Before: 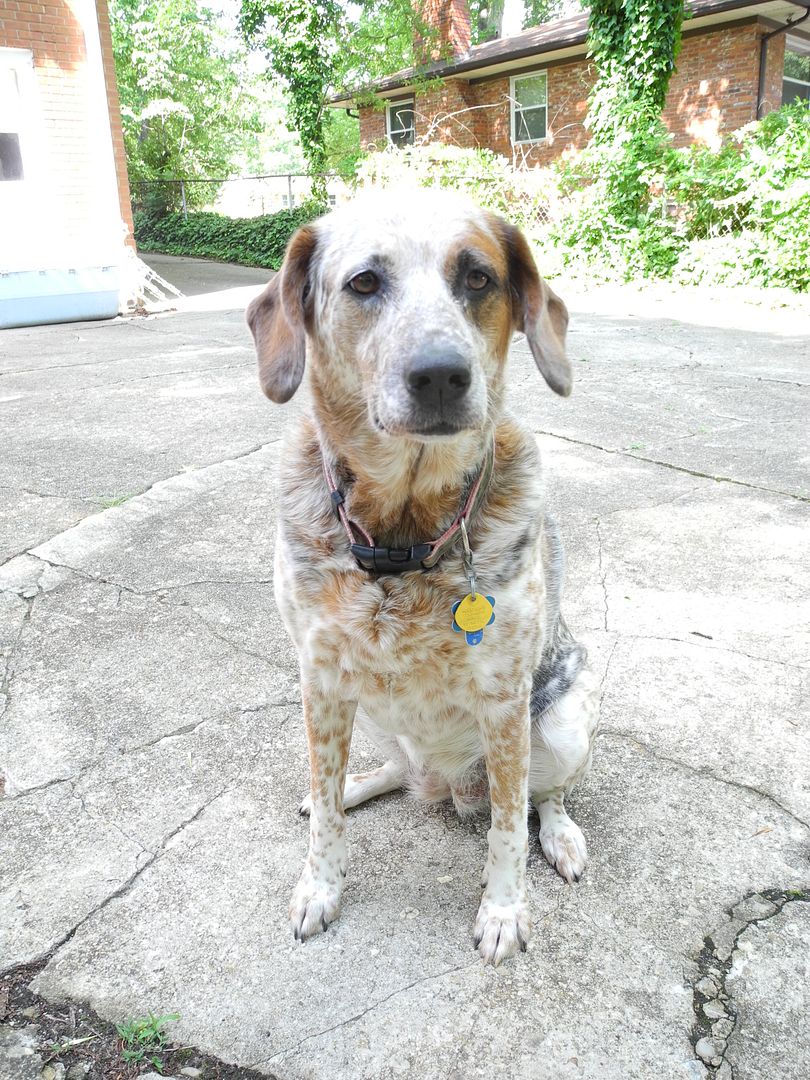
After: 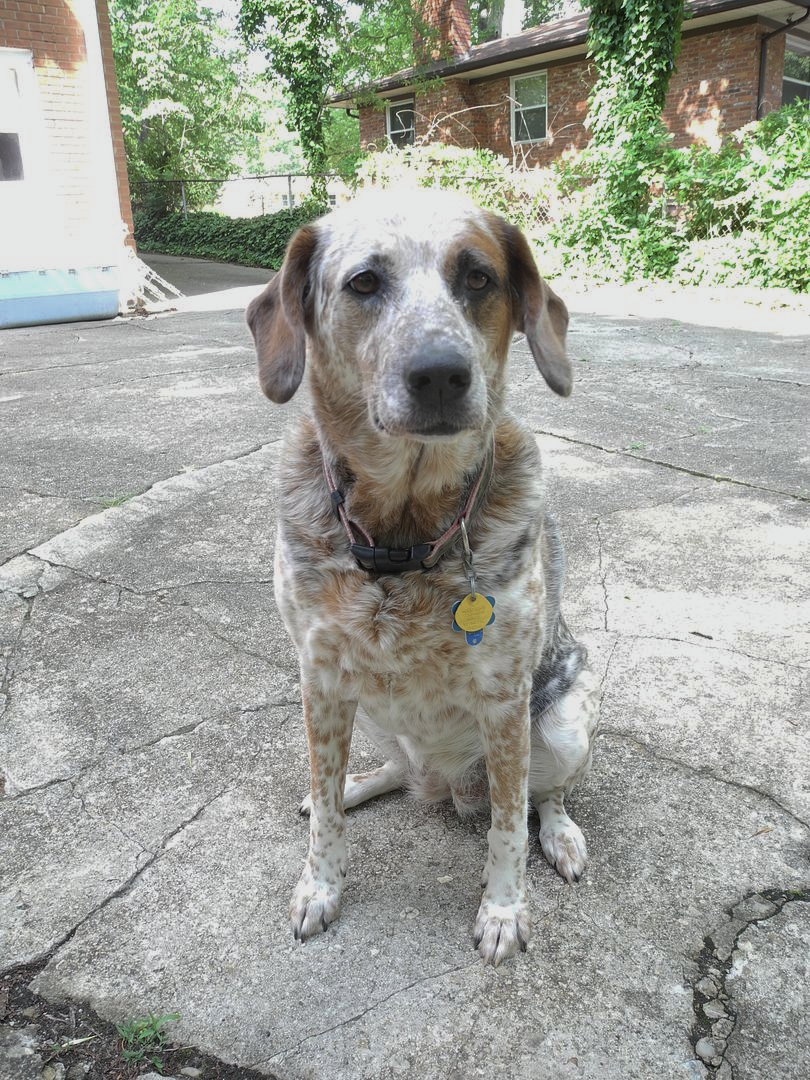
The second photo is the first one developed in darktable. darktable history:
tone curve: curves: ch0 [(0, 0) (0.91, 0.76) (0.997, 0.913)], preserve colors none
color correction: highlights b* -0.049, saturation 0.805
